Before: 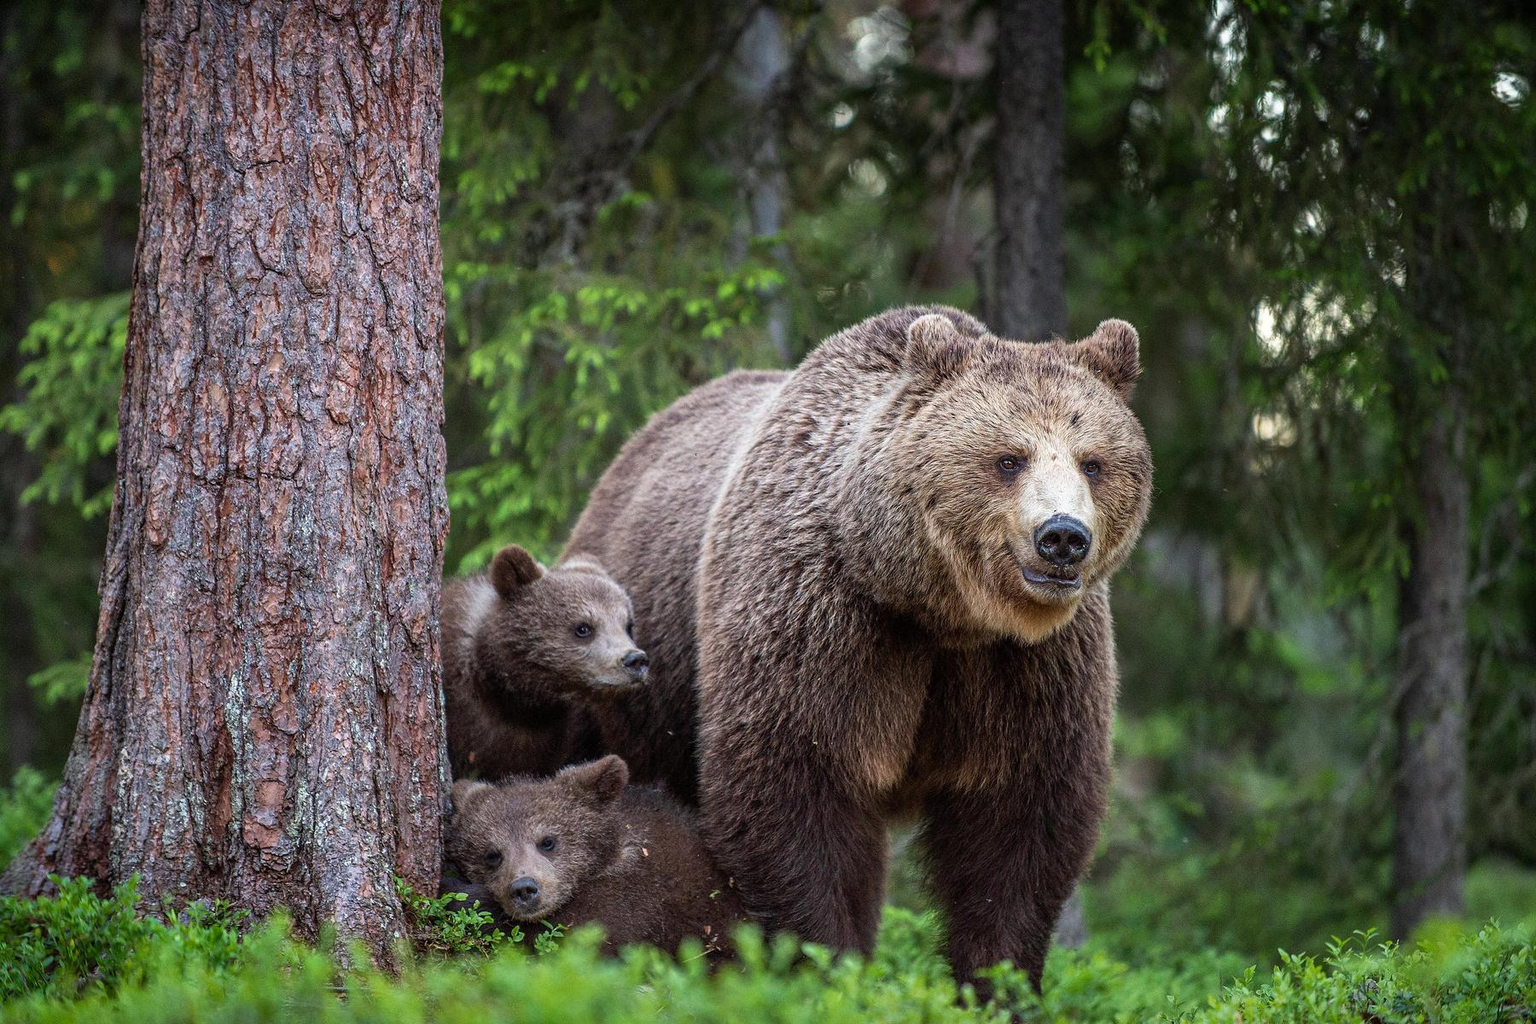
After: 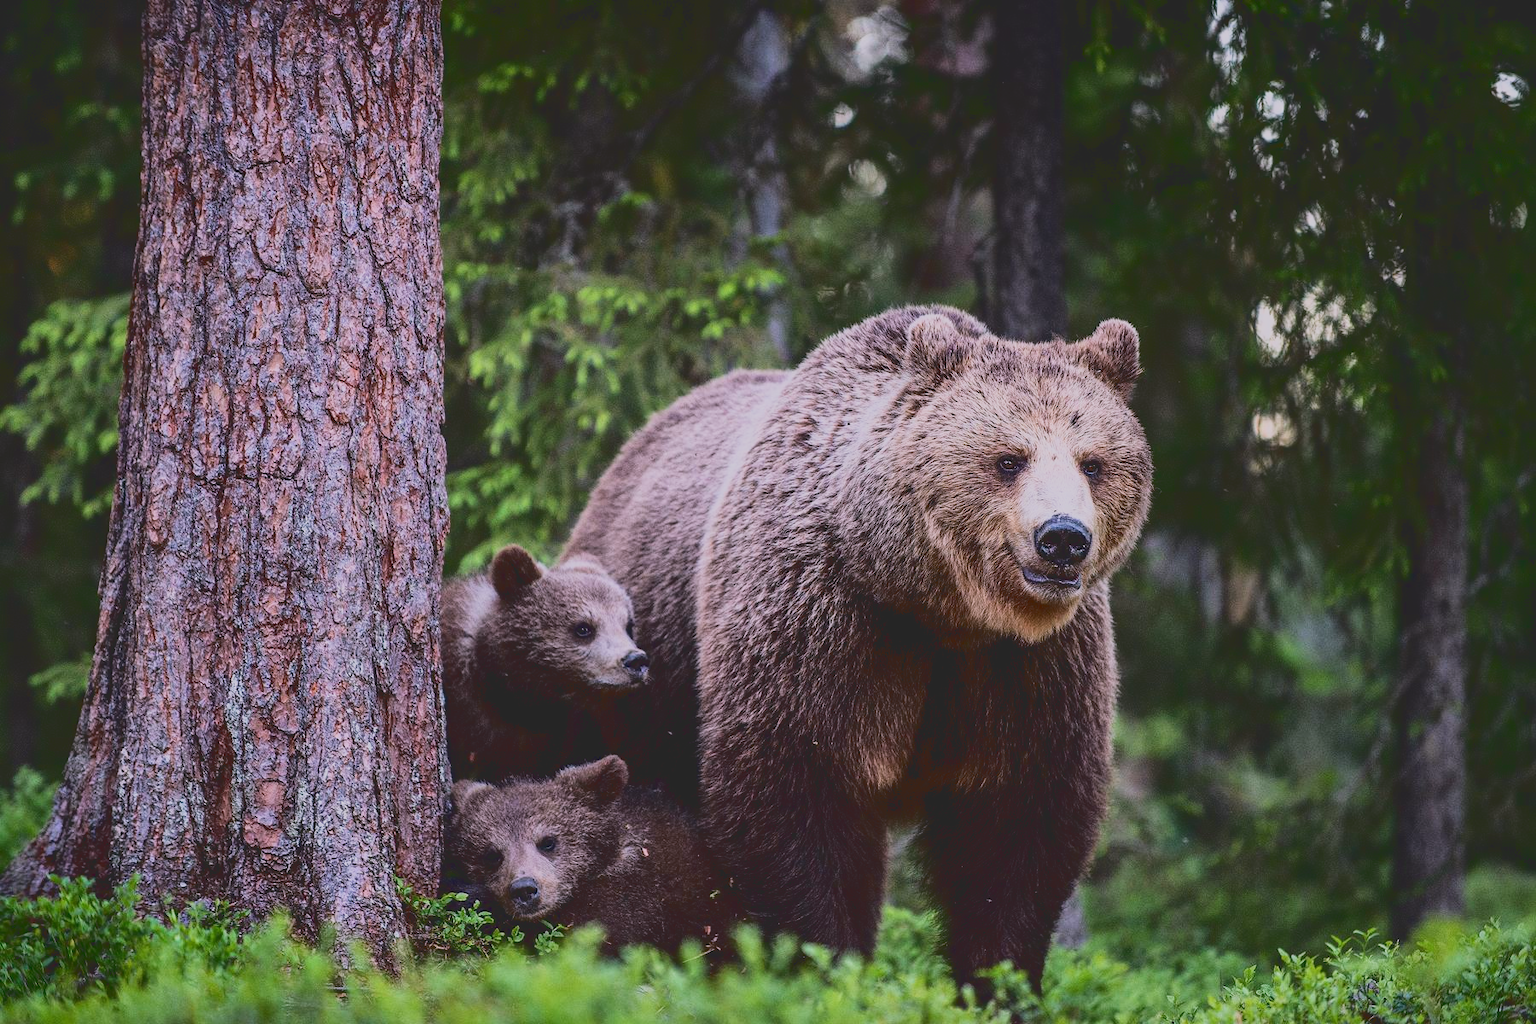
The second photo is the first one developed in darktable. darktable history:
tone curve: curves: ch0 [(0, 0.148) (0.191, 0.225) (0.712, 0.695) (0.864, 0.797) (1, 0.839)]
white balance: red 1.066, blue 1.119
filmic rgb: black relative exposure -5 EV, white relative exposure 3.2 EV, hardness 3.42, contrast 1.2, highlights saturation mix -50%
